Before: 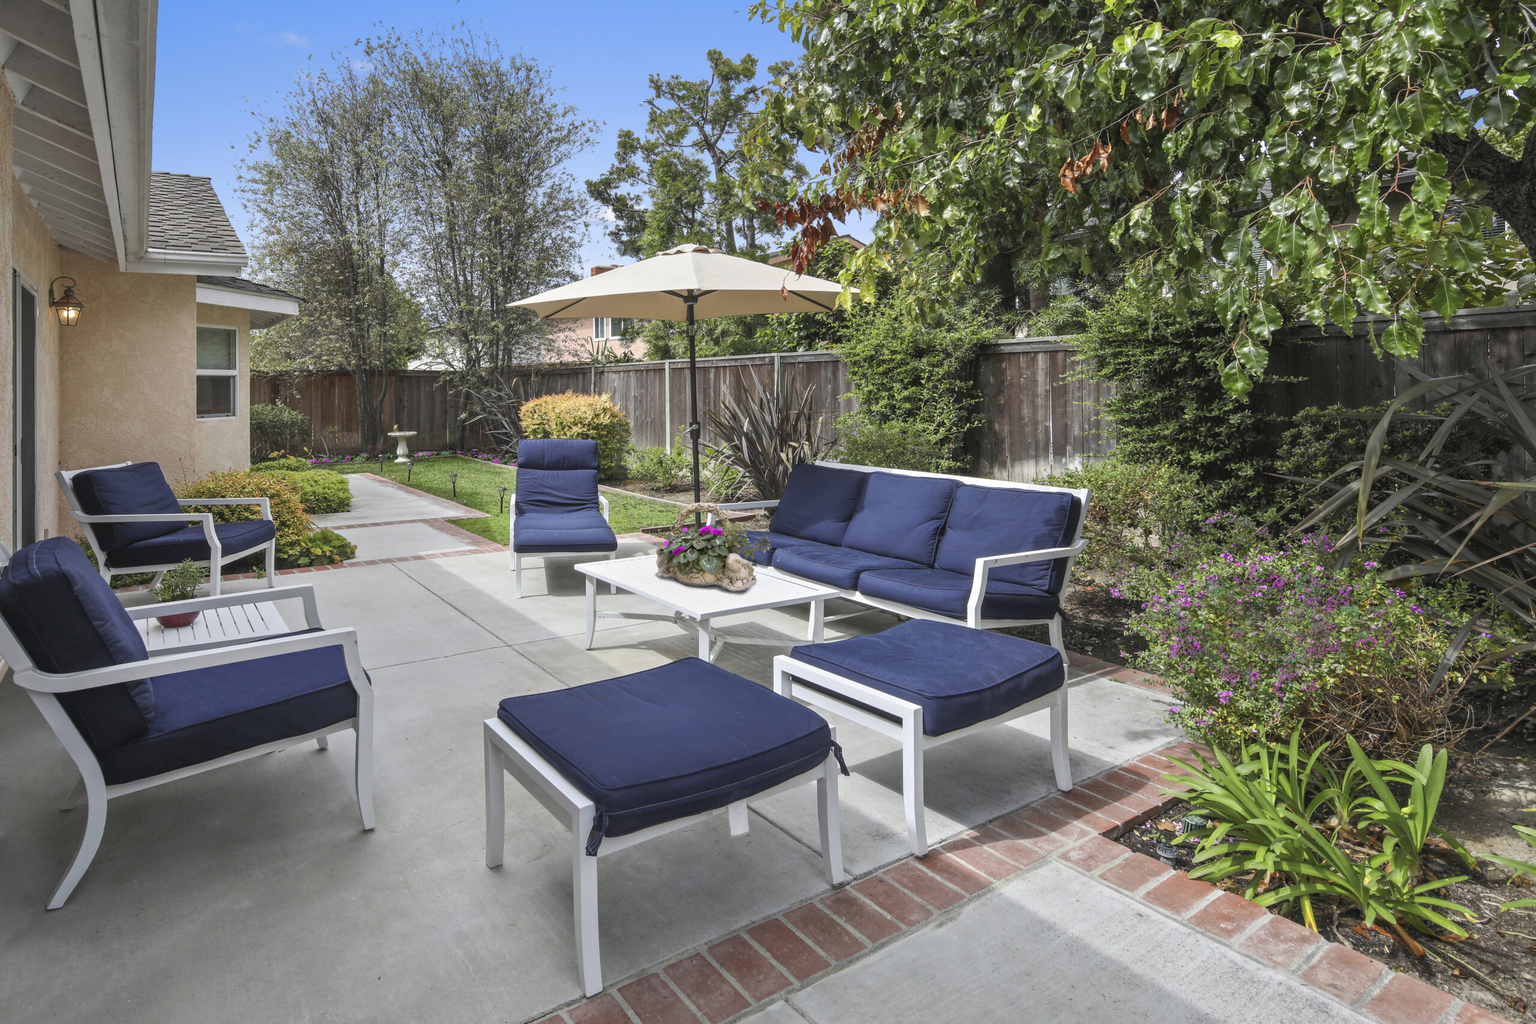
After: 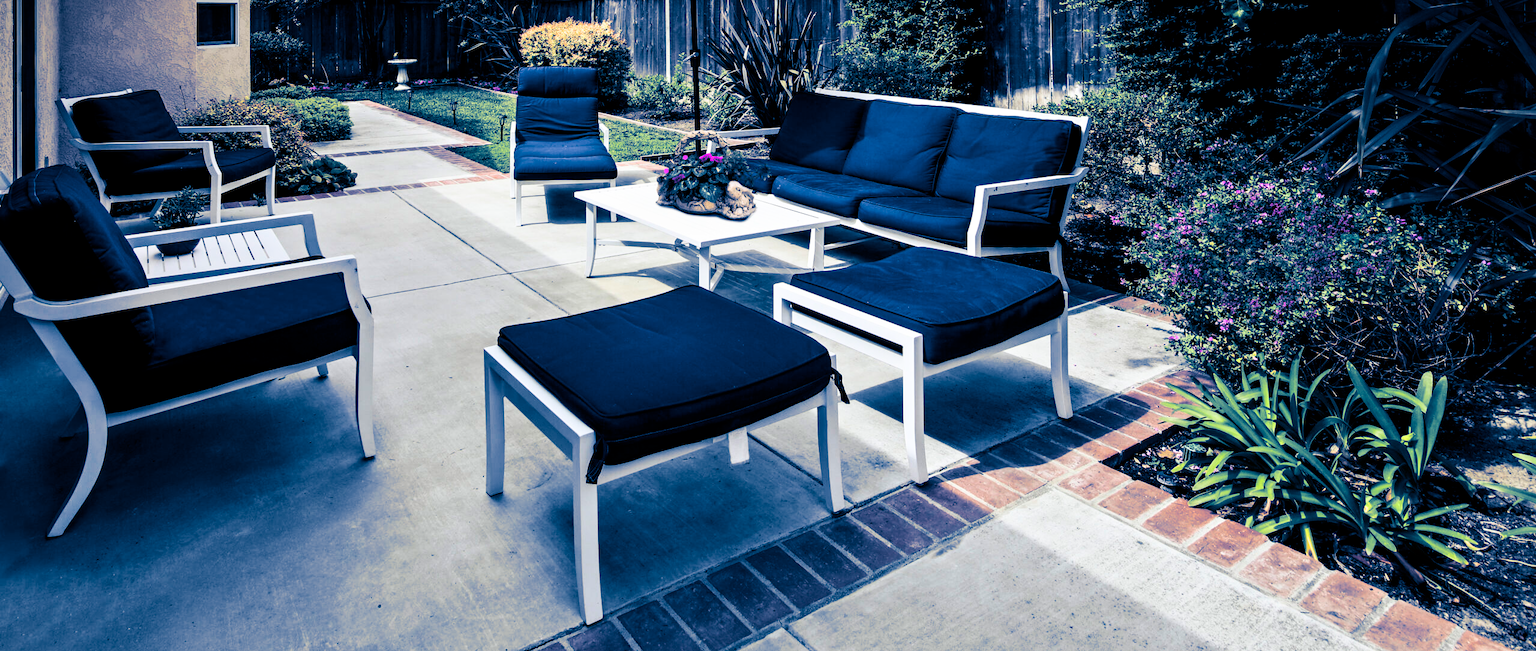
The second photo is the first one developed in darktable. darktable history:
crop and rotate: top 36.435%
split-toning: shadows › hue 226.8°, shadows › saturation 1, highlights › saturation 0, balance -61.41
vignetting: fall-off start 97.52%, fall-off radius 100%, brightness -0.574, saturation 0, center (-0.027, 0.404), width/height ratio 1.368, unbound false
filmic rgb: black relative exposure -3.64 EV, white relative exposure 2.44 EV, hardness 3.29
contrast brightness saturation: contrast 0.19, brightness -0.11, saturation 0.21
white balance: emerald 1
